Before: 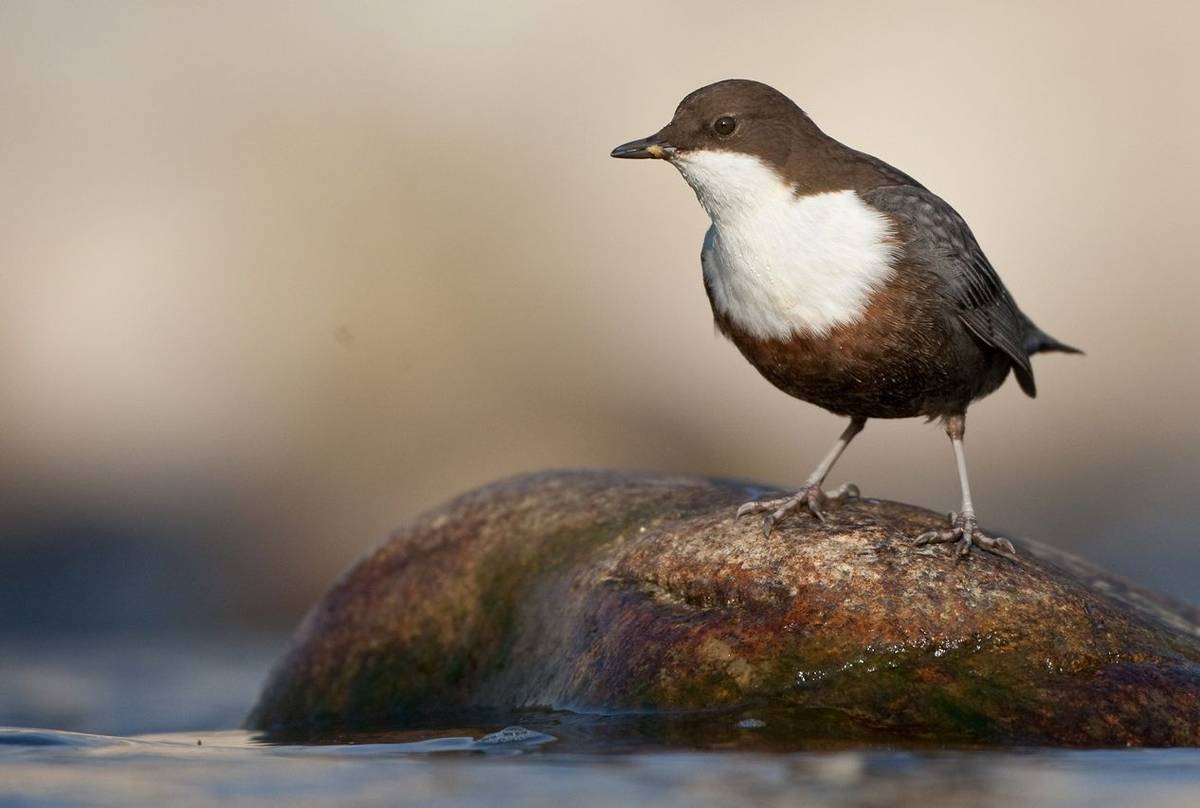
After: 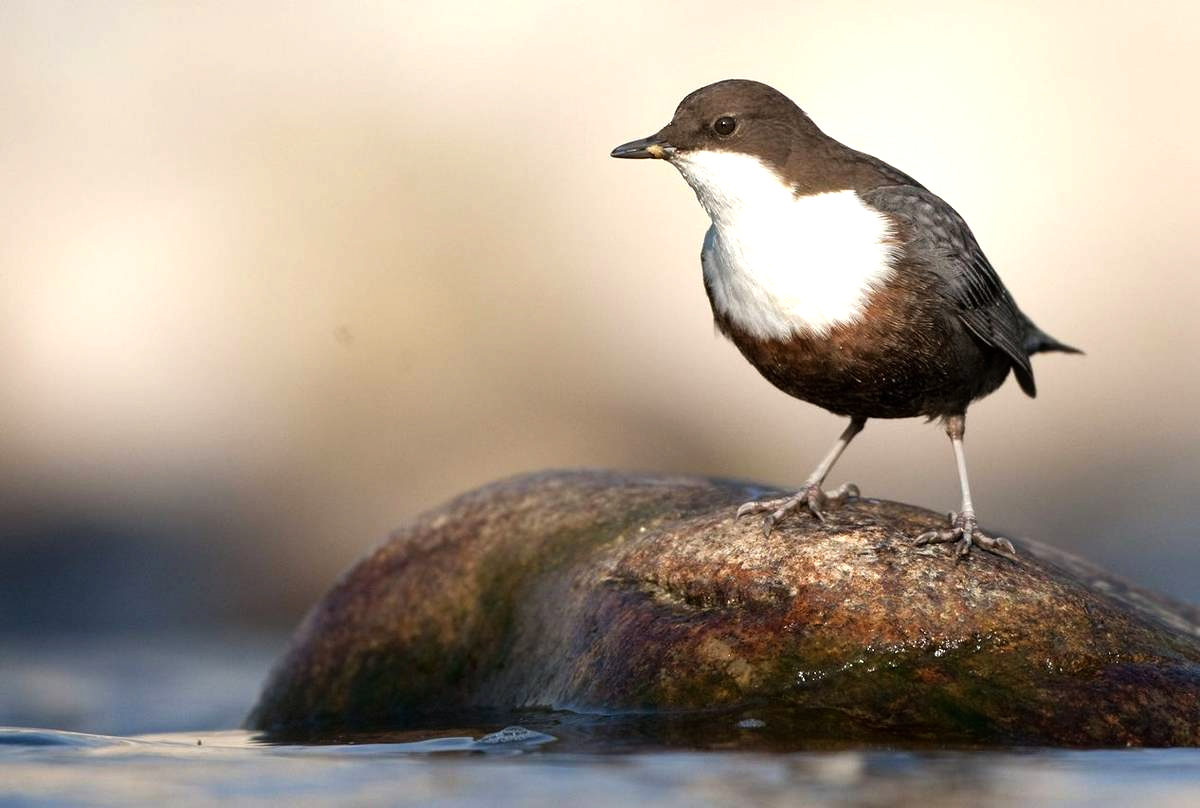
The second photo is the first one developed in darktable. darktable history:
tone equalizer: -8 EV -0.766 EV, -7 EV -0.681 EV, -6 EV -0.574 EV, -5 EV -0.415 EV, -3 EV 0.385 EV, -2 EV 0.6 EV, -1 EV 0.695 EV, +0 EV 0.733 EV, mask exposure compensation -0.51 EV
